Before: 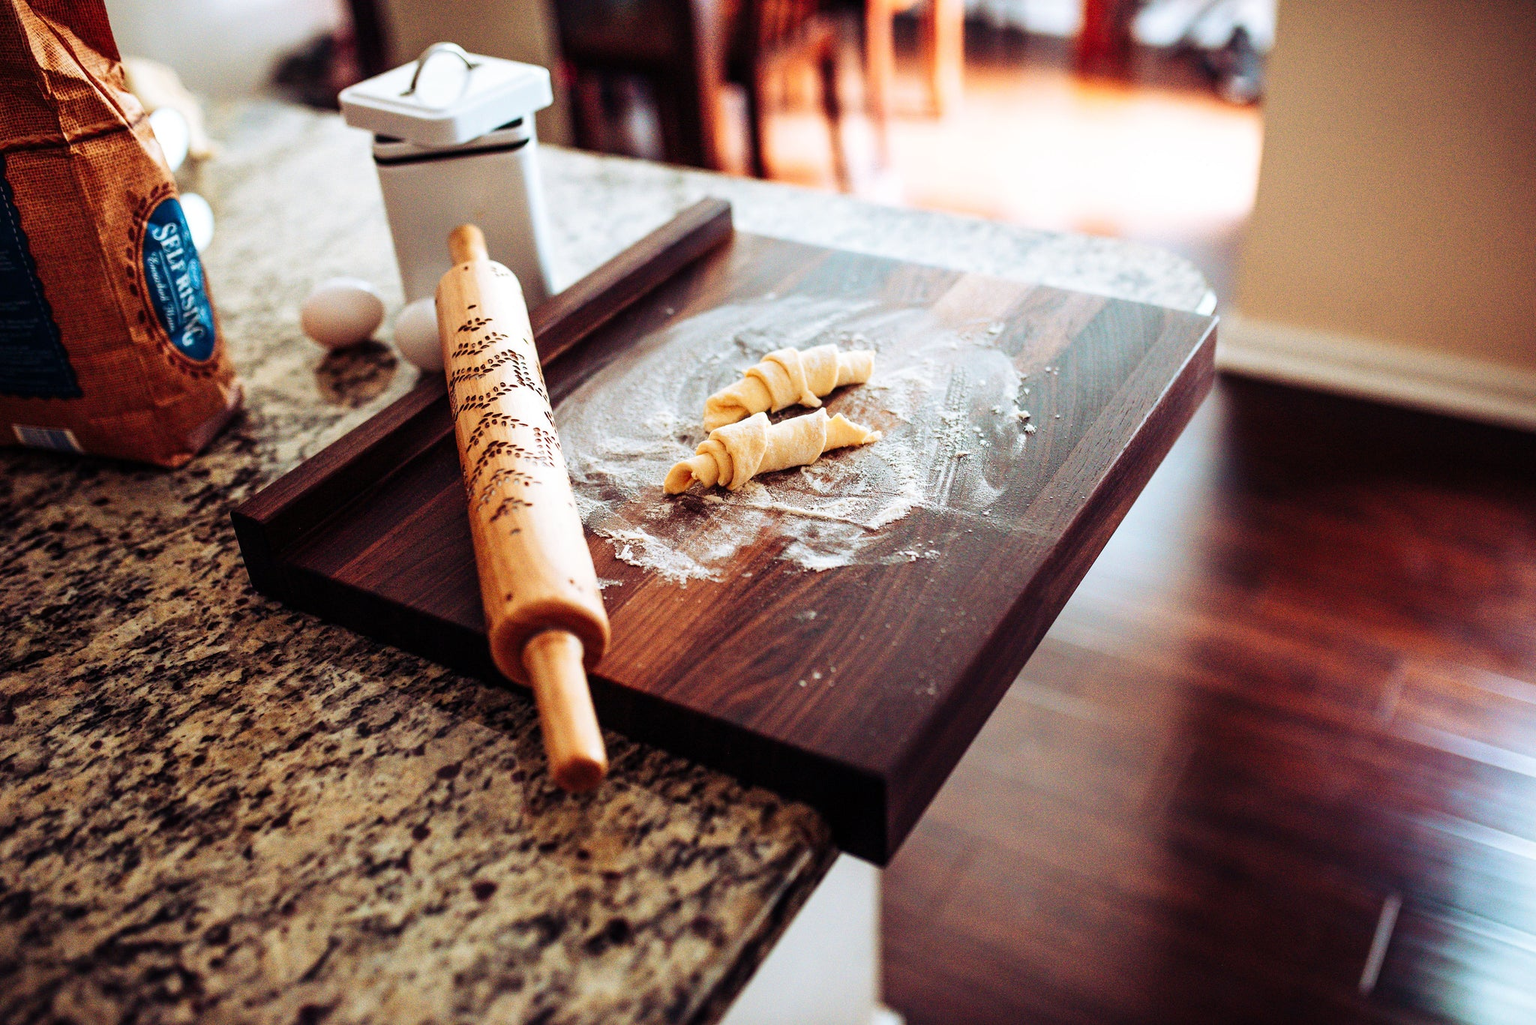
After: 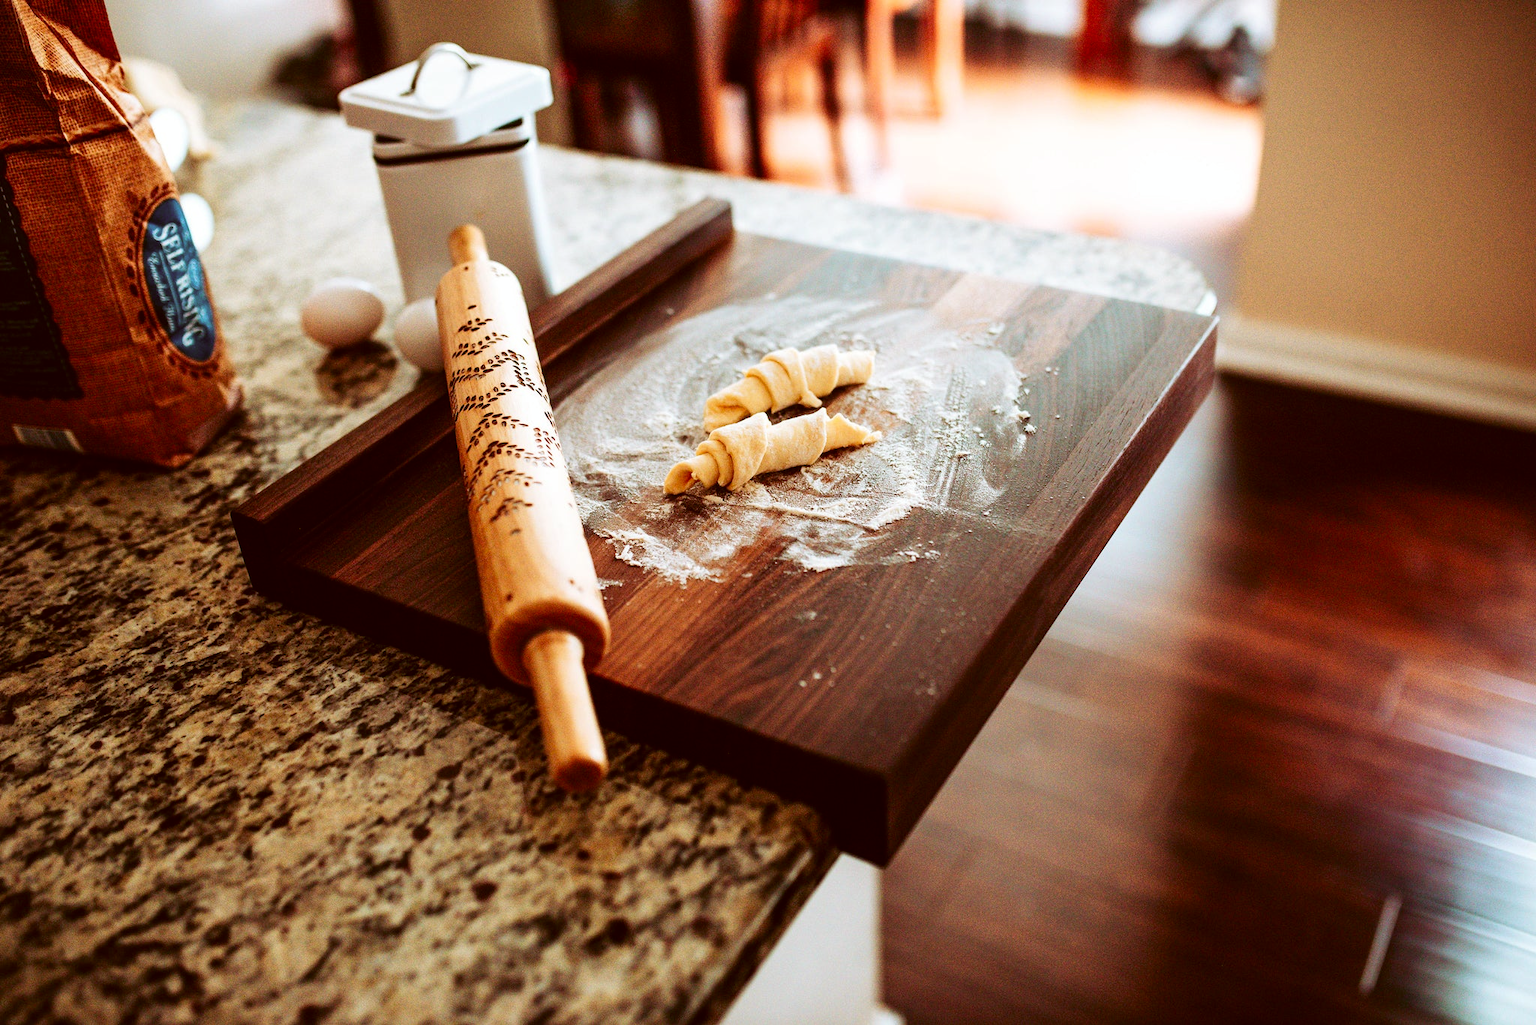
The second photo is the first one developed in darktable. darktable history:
contrast brightness saturation: saturation -0.027
color correction: highlights a* -0.342, highlights b* 0.182, shadows a* 5.3, shadows b* 20.35
